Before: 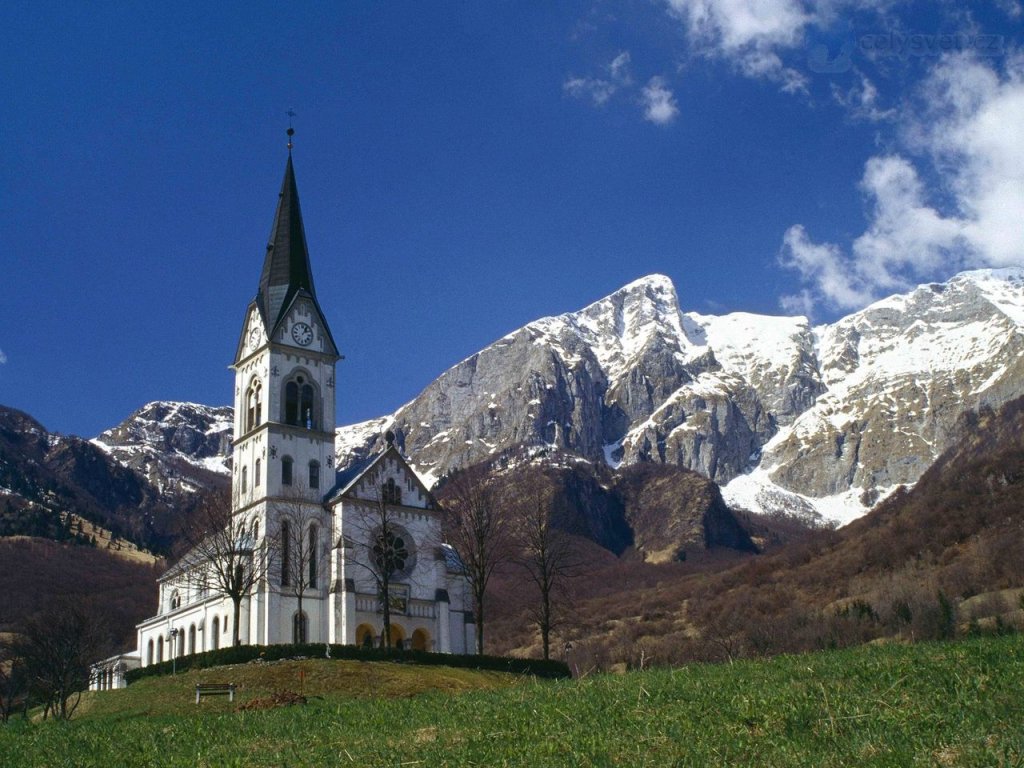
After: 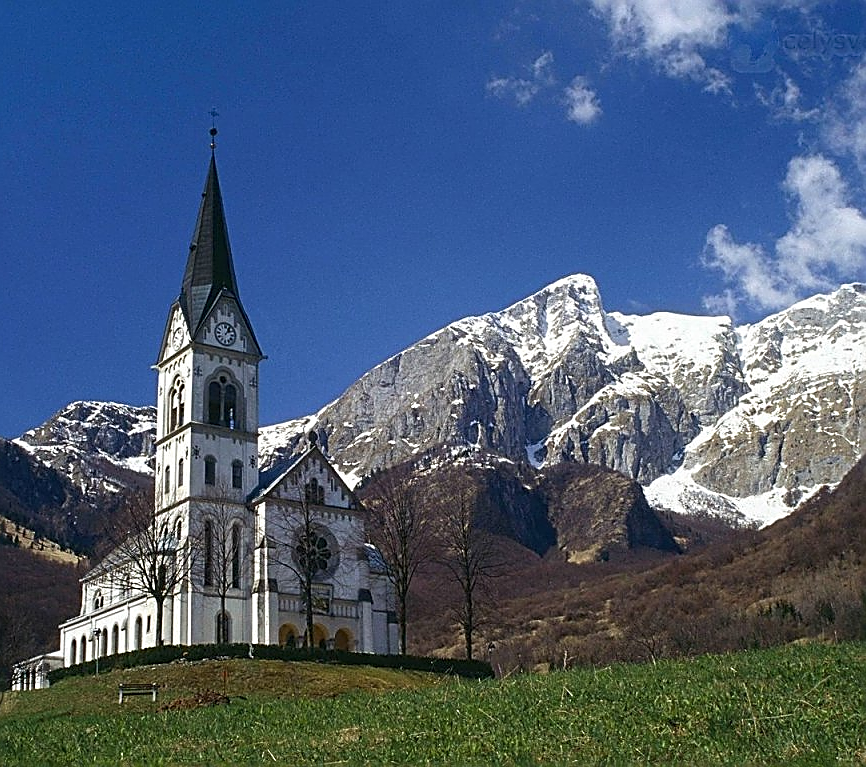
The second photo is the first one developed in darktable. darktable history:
sharpen: radius 1.687, amount 1.281
tone equalizer: edges refinement/feathering 500, mask exposure compensation -1.57 EV, preserve details no
crop: left 7.566%, right 7.84%
